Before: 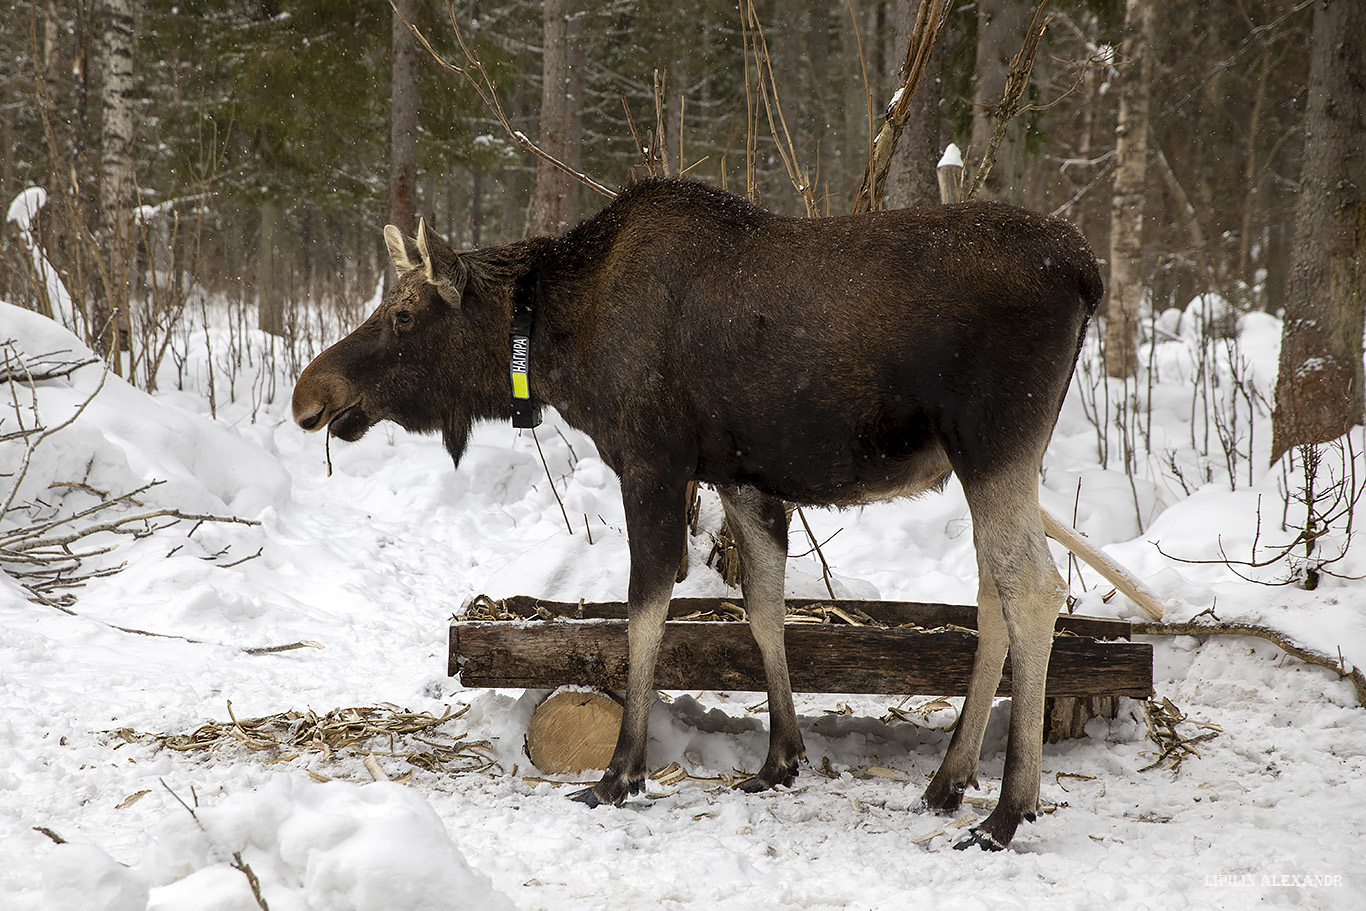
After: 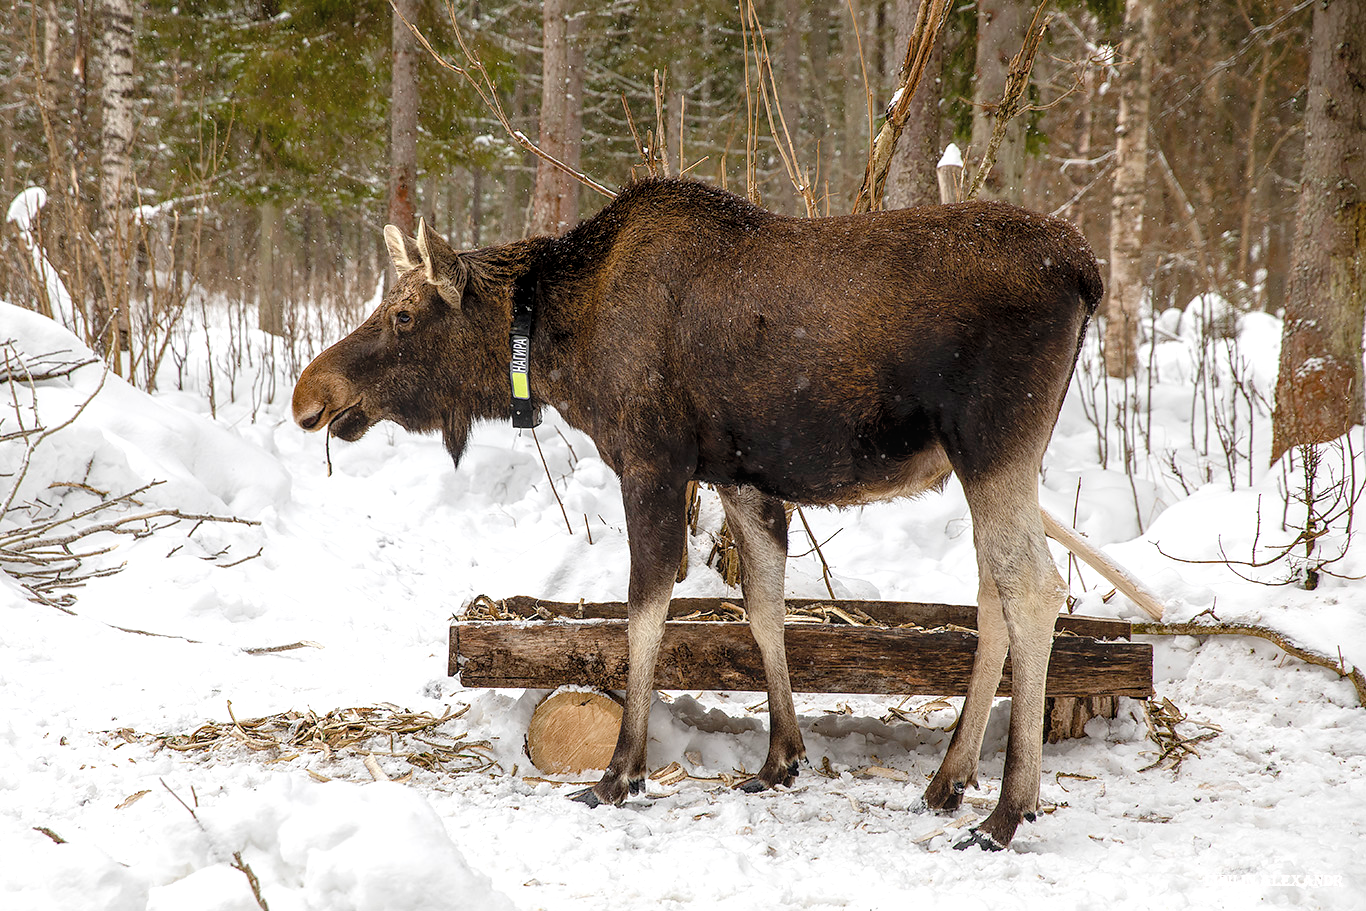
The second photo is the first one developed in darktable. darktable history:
color balance rgb: perceptual saturation grading › global saturation 20%, perceptual saturation grading › highlights -50.457%, perceptual saturation grading › shadows 30.636%
contrast brightness saturation: brightness 0.141
local contrast: on, module defaults
exposure: exposure 0.298 EV, compensate highlight preservation false
